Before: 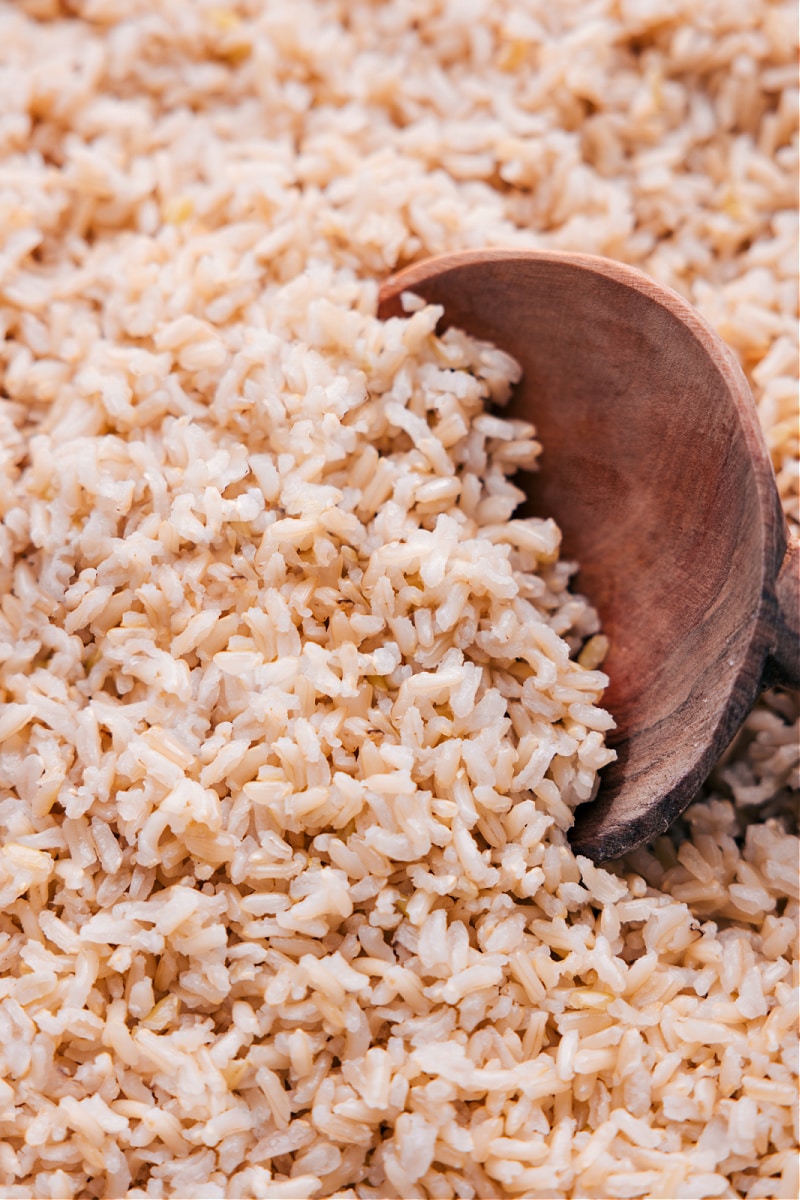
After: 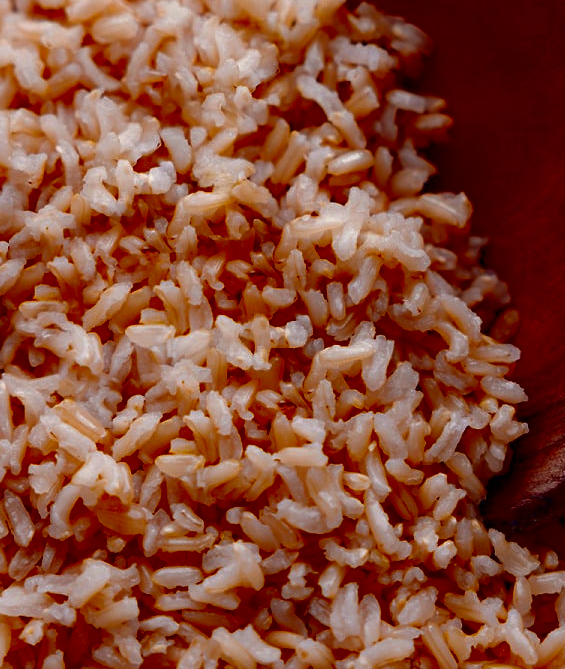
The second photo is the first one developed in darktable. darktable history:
contrast brightness saturation: brightness -0.985, saturation 0.982
crop: left 11.01%, top 27.251%, right 18.244%, bottom 16.955%
